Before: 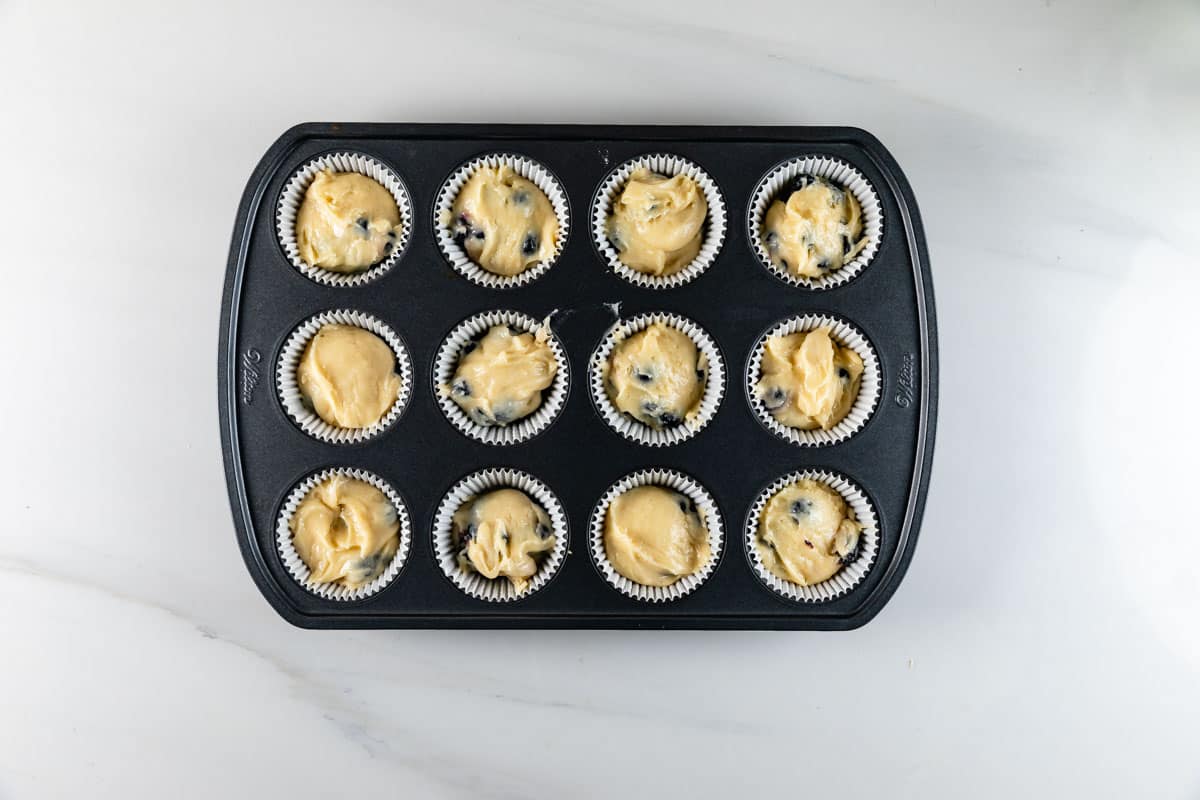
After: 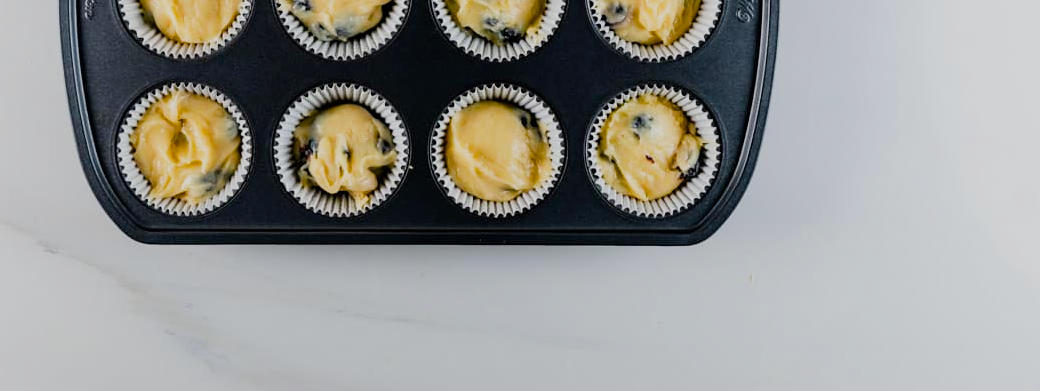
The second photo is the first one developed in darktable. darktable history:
filmic rgb: black relative exposure -7.65 EV, white relative exposure 4.56 EV, hardness 3.61, contrast in shadows safe
crop and rotate: left 13.308%, top 48.207%, bottom 2.855%
color balance rgb: perceptual saturation grading › global saturation 20%, perceptual saturation grading › highlights 3.346%, perceptual saturation grading › shadows 49.79%
